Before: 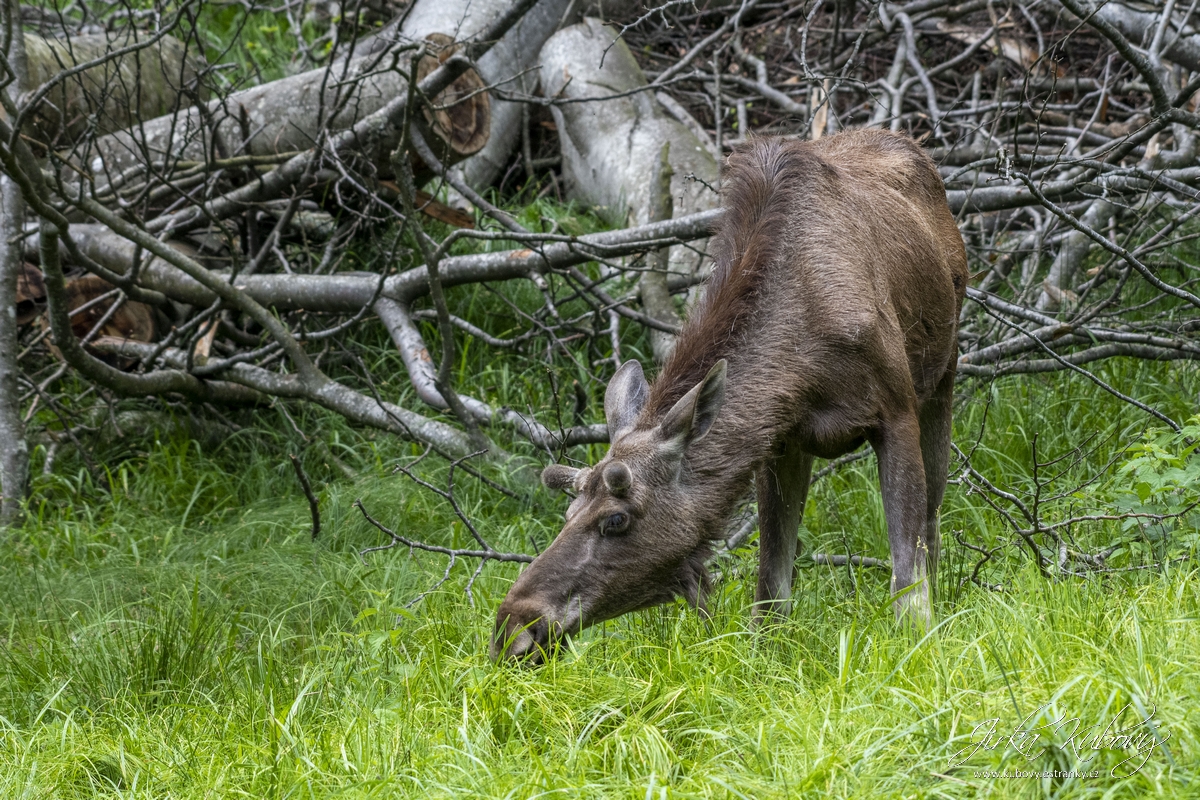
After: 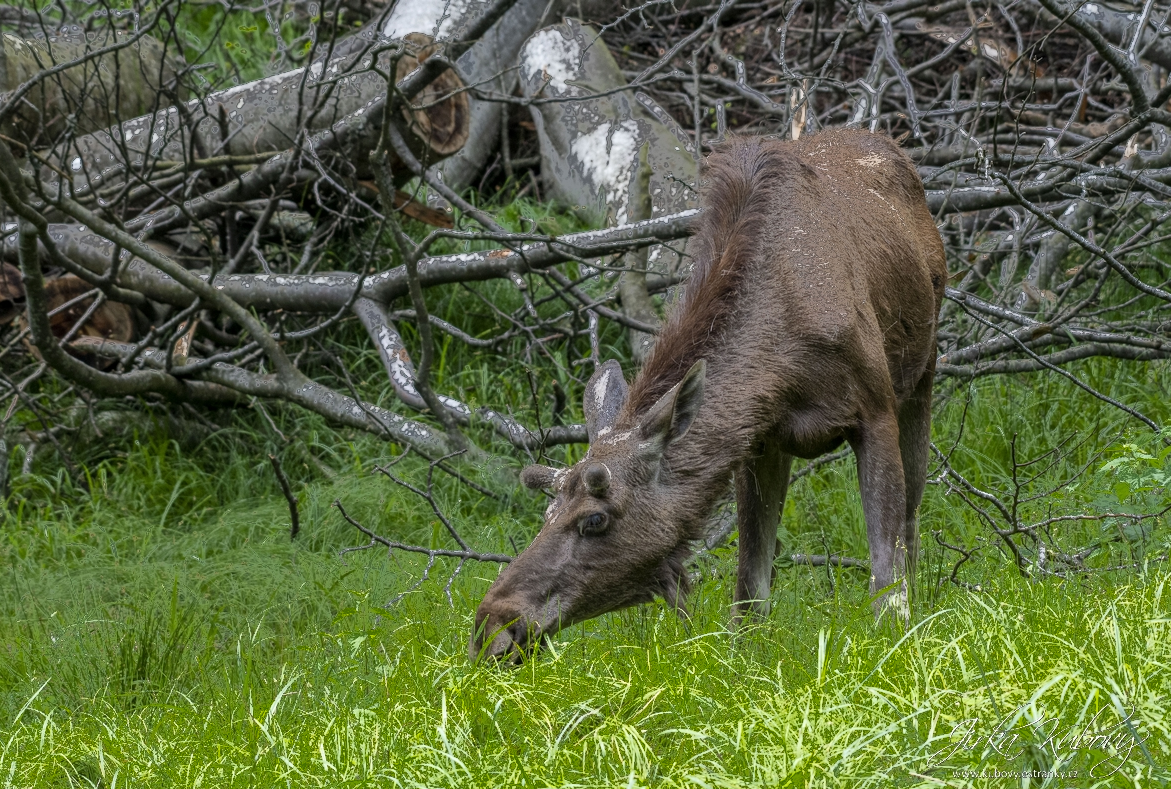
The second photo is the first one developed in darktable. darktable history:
crop and rotate: left 1.774%, right 0.633%, bottom 1.28%
fill light: exposure -0.73 EV, center 0.69, width 2.2
